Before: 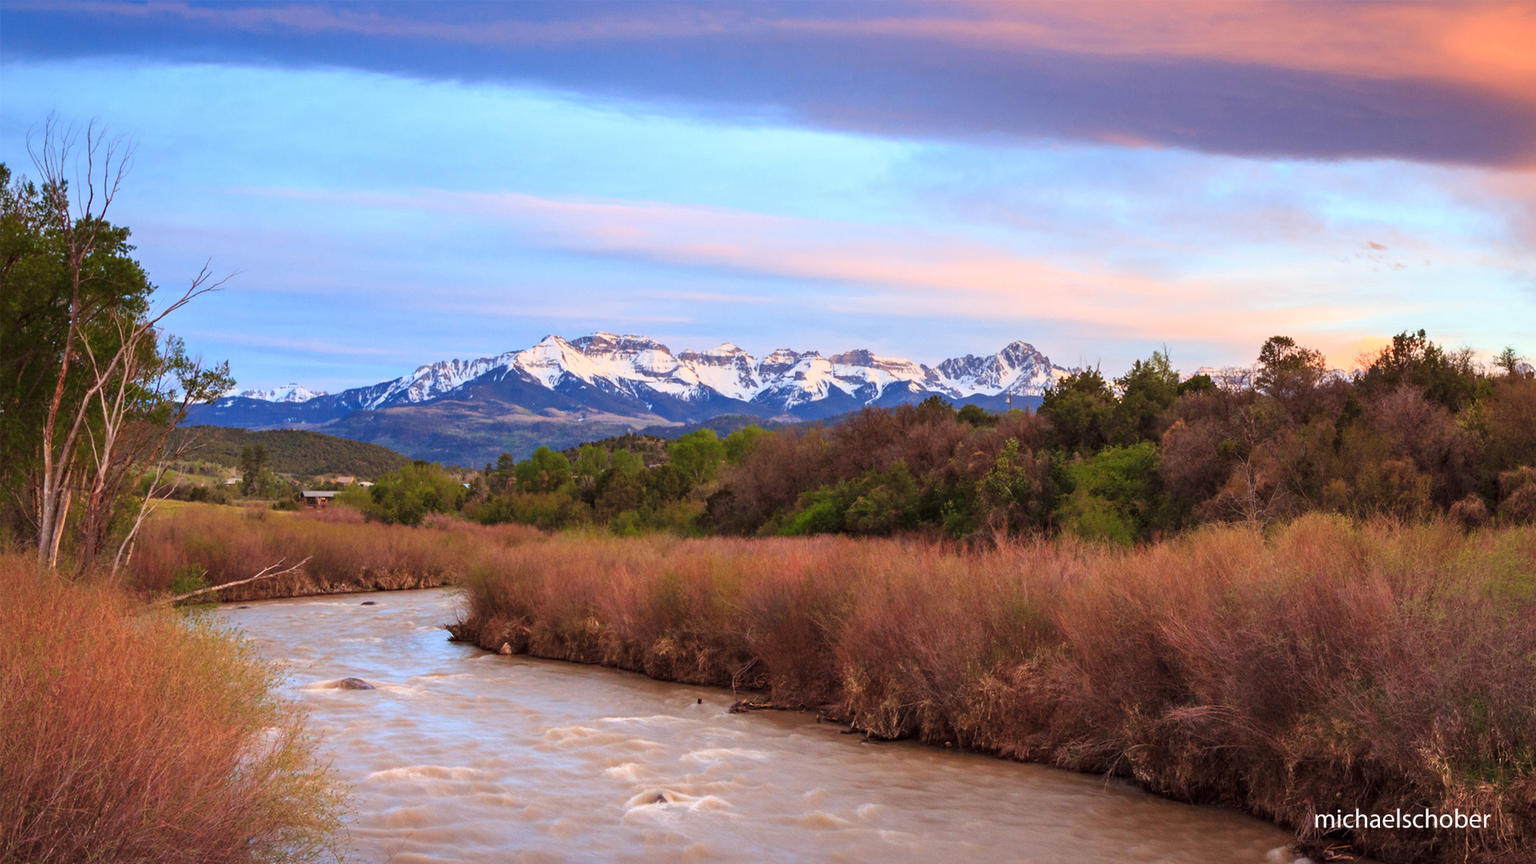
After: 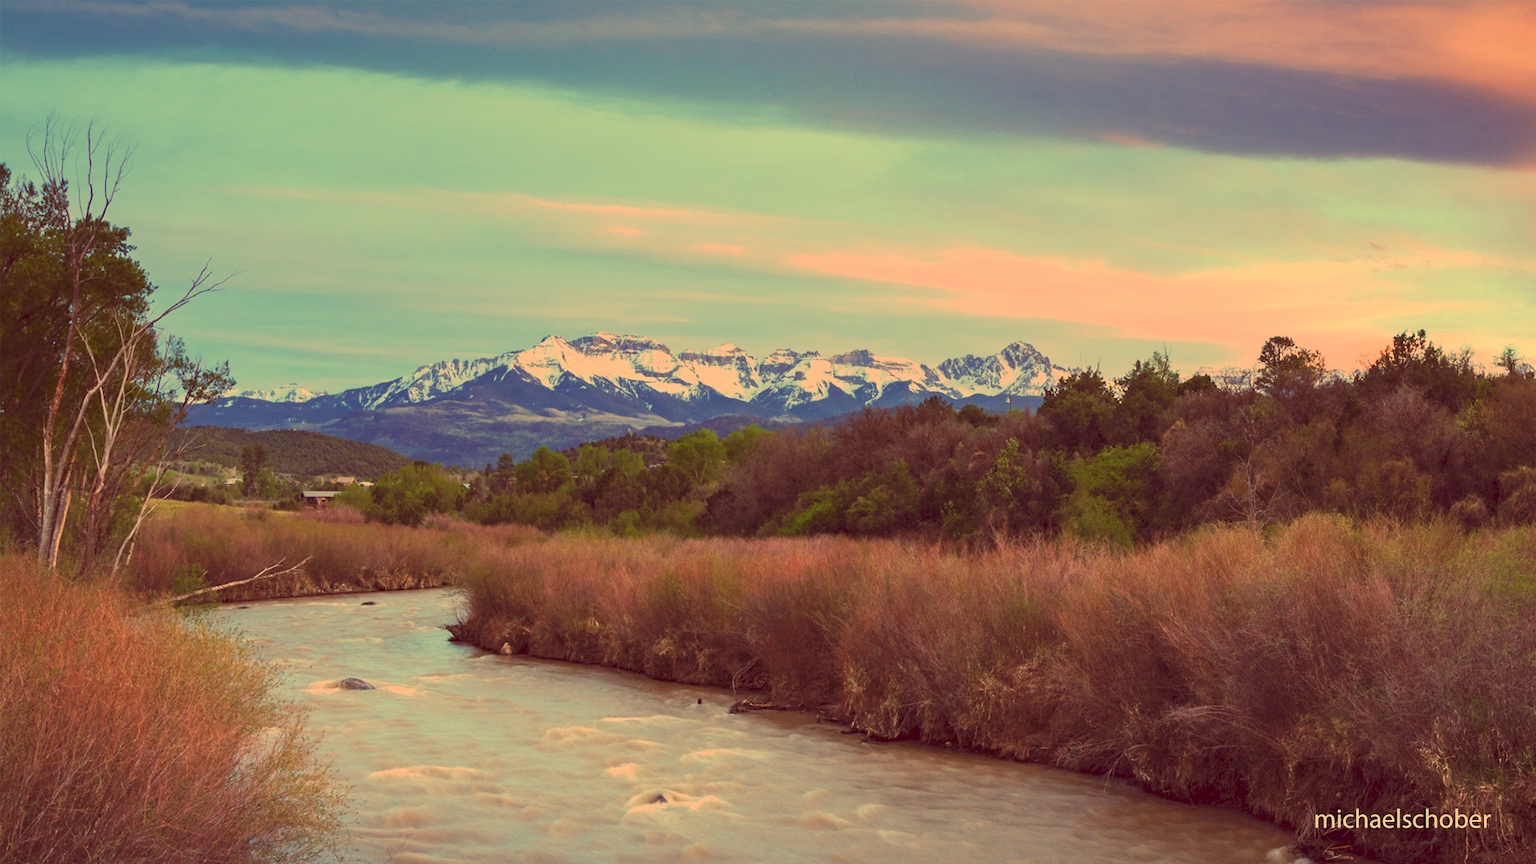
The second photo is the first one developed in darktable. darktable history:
tone curve: curves: ch0 [(0, 0) (0.003, 0.08) (0.011, 0.088) (0.025, 0.104) (0.044, 0.122) (0.069, 0.141) (0.1, 0.161) (0.136, 0.181) (0.177, 0.209) (0.224, 0.246) (0.277, 0.293) (0.335, 0.343) (0.399, 0.399) (0.468, 0.464) (0.543, 0.54) (0.623, 0.616) (0.709, 0.694) (0.801, 0.757) (0.898, 0.821) (1, 1)], preserve colors none
color look up table: target L [95.89, 95.69, 84.35, 82.19, 78.05, 77.74, 75.71, 74.8, 68.22, 67.8, 58.08, 51.1, 35.39, 25.62, 4.434, 203.49, 92.23, 87.82, 75.85, 67.23, 56.99, 57.35, 55.02, 51.58, 26, 8.397, 95.71, 81.36, 77.9, 71.64, 69.22, 63.9, 63.09, 59.41, 43.64, 44.83, 40.08, 33.14, 32.52, 22.17, 10.18, 7.291, 82.74, 71.99, 68.33, 57.06, 51.61, 40.53, 35.04], target a [18.64, 15.25, -30.49, -35.03, -72.1, -22.78, -58.61, -16.69, -11.63, -49.45, -29.8, -39.44, -0.968, -9.278, 28.82, 0, 26.24, 19.79, 46.37, 11.95, -0.175, 25.25, 86.19, 46.35, 56.41, 42.21, 21.28, 41.91, 3.304, 30.93, -5.201, -6.79, 62, 85.79, -3.571, 73, 40.15, 64.45, 23.88, 18.83, 52.35, 42.68, -53.4, -54.22, -40.08, -36.73, -24.41, -8.784, -0.711], target b [58.14, 103.84, 72.71, 47.86, 56.12, 32.45, 31.18, 78.96, 46.22, 70.12, 56.04, 49.12, 53.64, 27.54, 7.418, -0.002, 69.45, 50.61, 45.18, 67.64, 25.18, 19.39, 25.86, 72.05, 31.04, 13.74, 54.28, 36.82, 31.07, 20.47, 16.33, 18.6, 20.59, 5.198, -23.59, -6.509, -7.613, -33.54, -29.37, -27.77, -60.43, -28.89, 33.33, 19.56, 12.01, 11.96, -3.921, -20.36, 2.621], num patches 49
